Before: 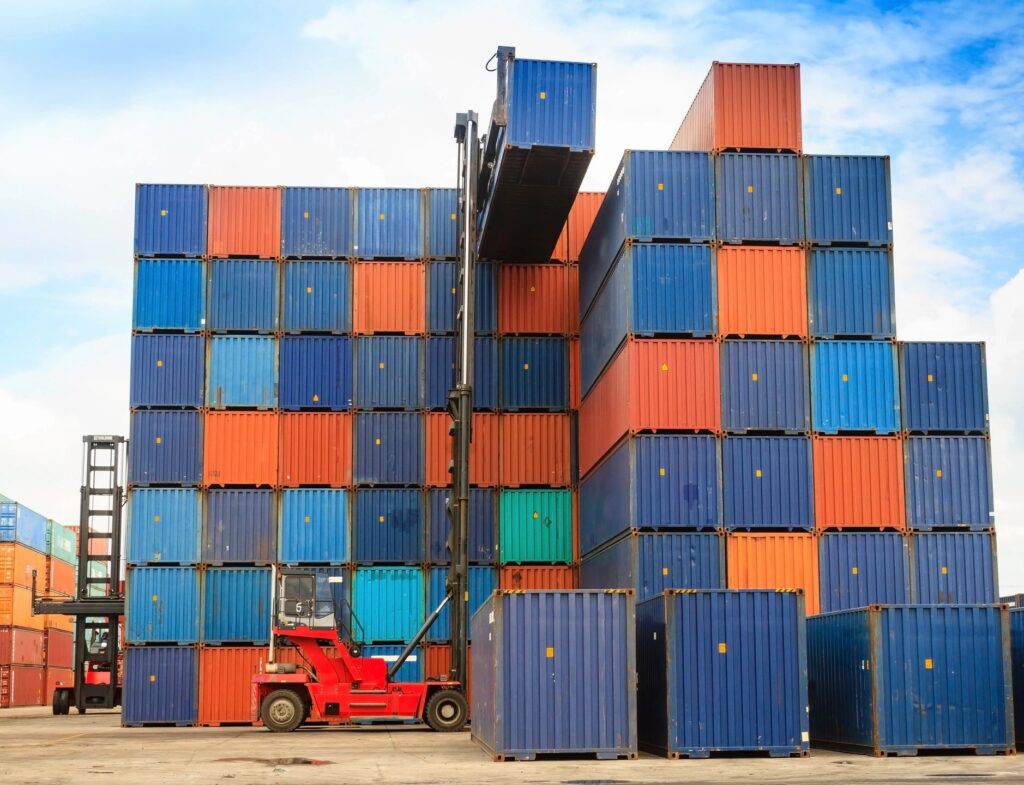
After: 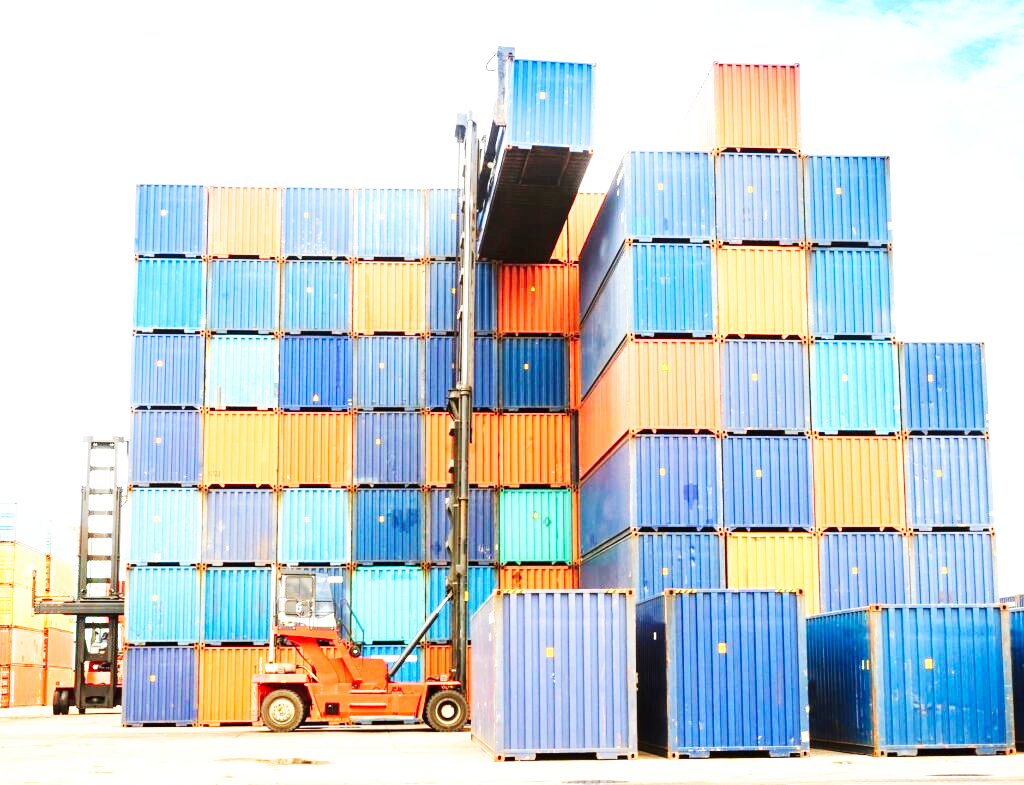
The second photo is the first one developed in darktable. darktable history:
base curve: curves: ch0 [(0, 0) (0.007, 0.004) (0.027, 0.03) (0.046, 0.07) (0.207, 0.54) (0.442, 0.872) (0.673, 0.972) (1, 1)], preserve colors none
exposure: black level correction 0, exposure 1 EV, compensate exposure bias true, compensate highlight preservation false
